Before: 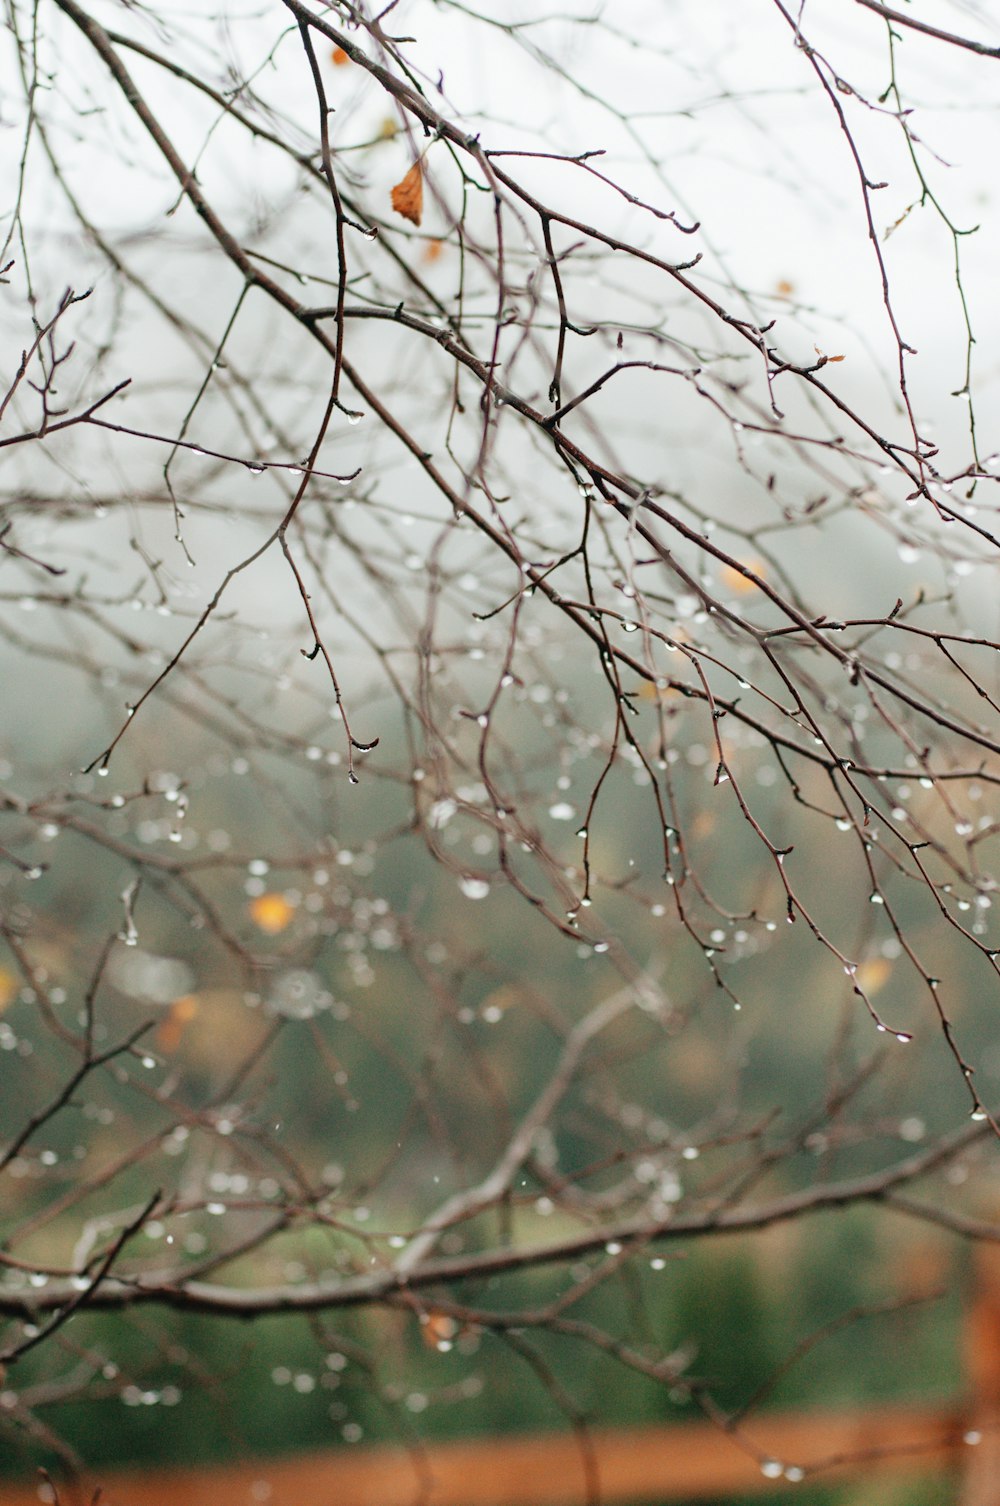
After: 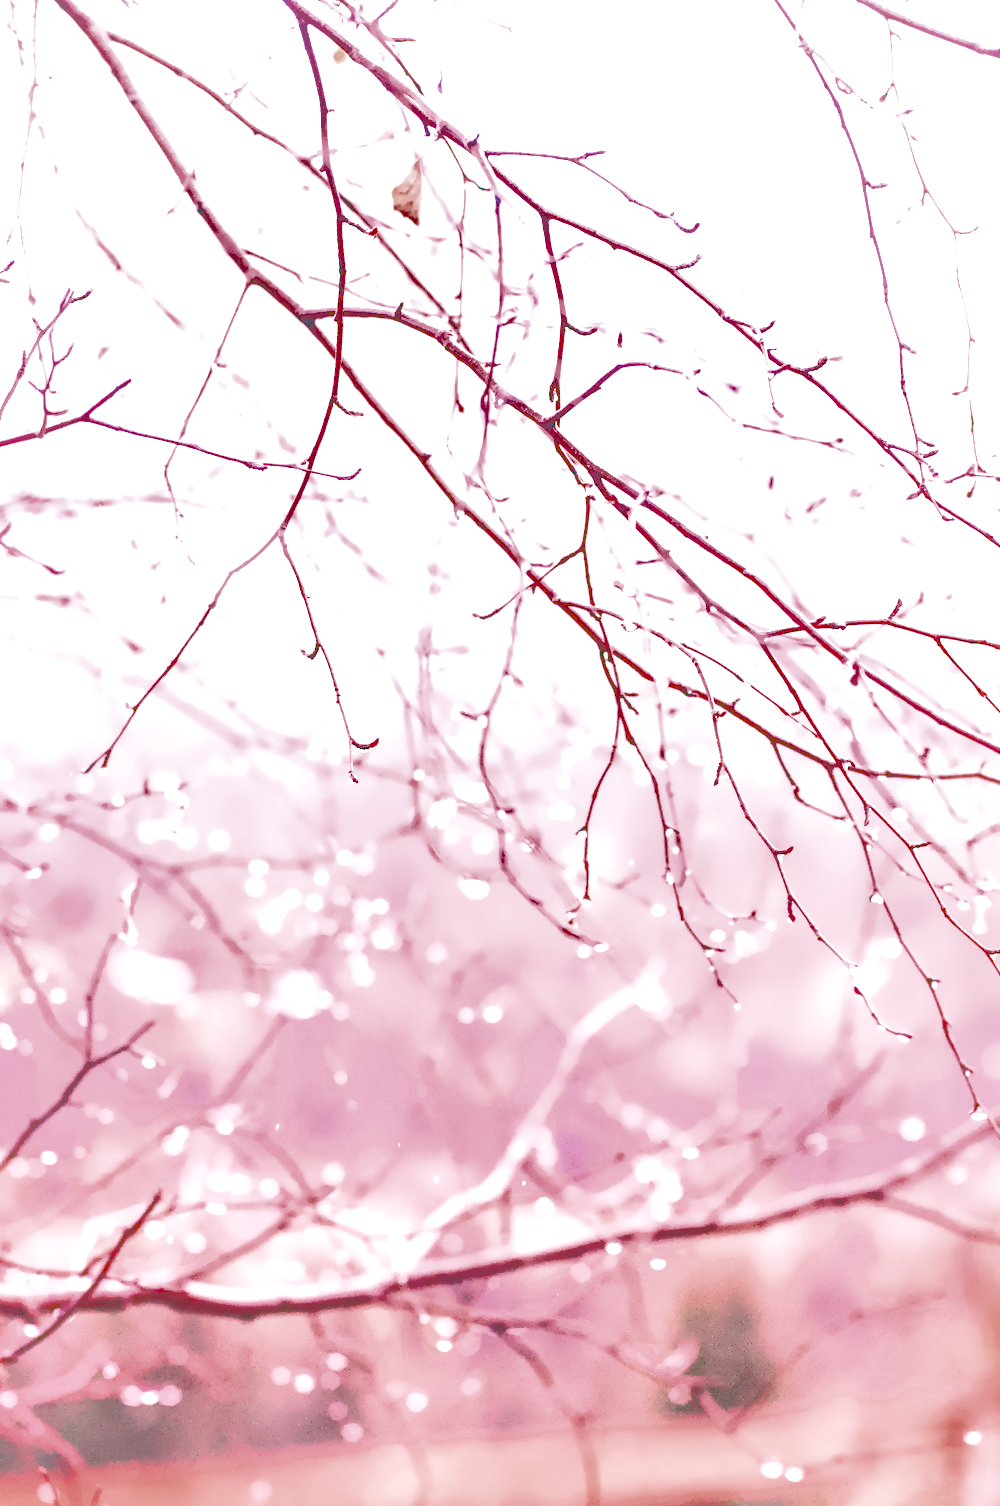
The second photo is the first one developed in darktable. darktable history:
denoise (profiled): preserve shadows 1.52, scattering 0.002, a [-1, 0, 0], compensate highlight preservation false
haze removal: compatibility mode true, adaptive false
highlight reconstruction: on, module defaults
lens correction: scale 1, crop 1, focal 16, aperture 7.1, distance 4.49, camera "Canon EOS RP", lens "Canon RF 16mm F2.8 STM"
white balance: red 2.229, blue 1.46
color balance rgb: perceptual saturation grading › global saturation 35%, perceptual saturation grading › highlights -25%, perceptual saturation grading › shadows 25%, global vibrance 10%
exposure: black level correction 0, exposure 1.45 EV, compensate exposure bias true, compensate highlight preservation false
local contrast: detail 135%, midtone range 0.75
filmic rgb: black relative exposure -14.19 EV, white relative exposure 3.39 EV, hardness 7.89, preserve chrominance max RGB
velvia: on, module defaults
tone equalizer "mask blending: all purposes": on, module defaults
shadows and highlights: highlights -60
color calibration "scene-referred default": x 0.367, y 0.379, temperature 4395.86 K
color look up table: target a [25.36, 18.13, -9.224, -13.1, 8.84, -53.4, 57.43, 14.83, 71.93, 22.98, -23.71, 19.36, 19.61, -38.34, 68.41, 4.04, 49.99, -42.77, -0.43, -0.64, -0.73, -0.15, -0.42, -0.08, 0 ×25], target b [26.3, 17.81, -41.45, 21.91, -25.4, -0.32, 90.92, -65.47, 24.23, -21.59, 57.26, 67.86, -69.55, 31.37, 36.13, 79.82, -14.57, -42.78, 1.19, -0.34, -0.5, -0.27, -1.23, -0.97, 0 ×25], num patches 24
